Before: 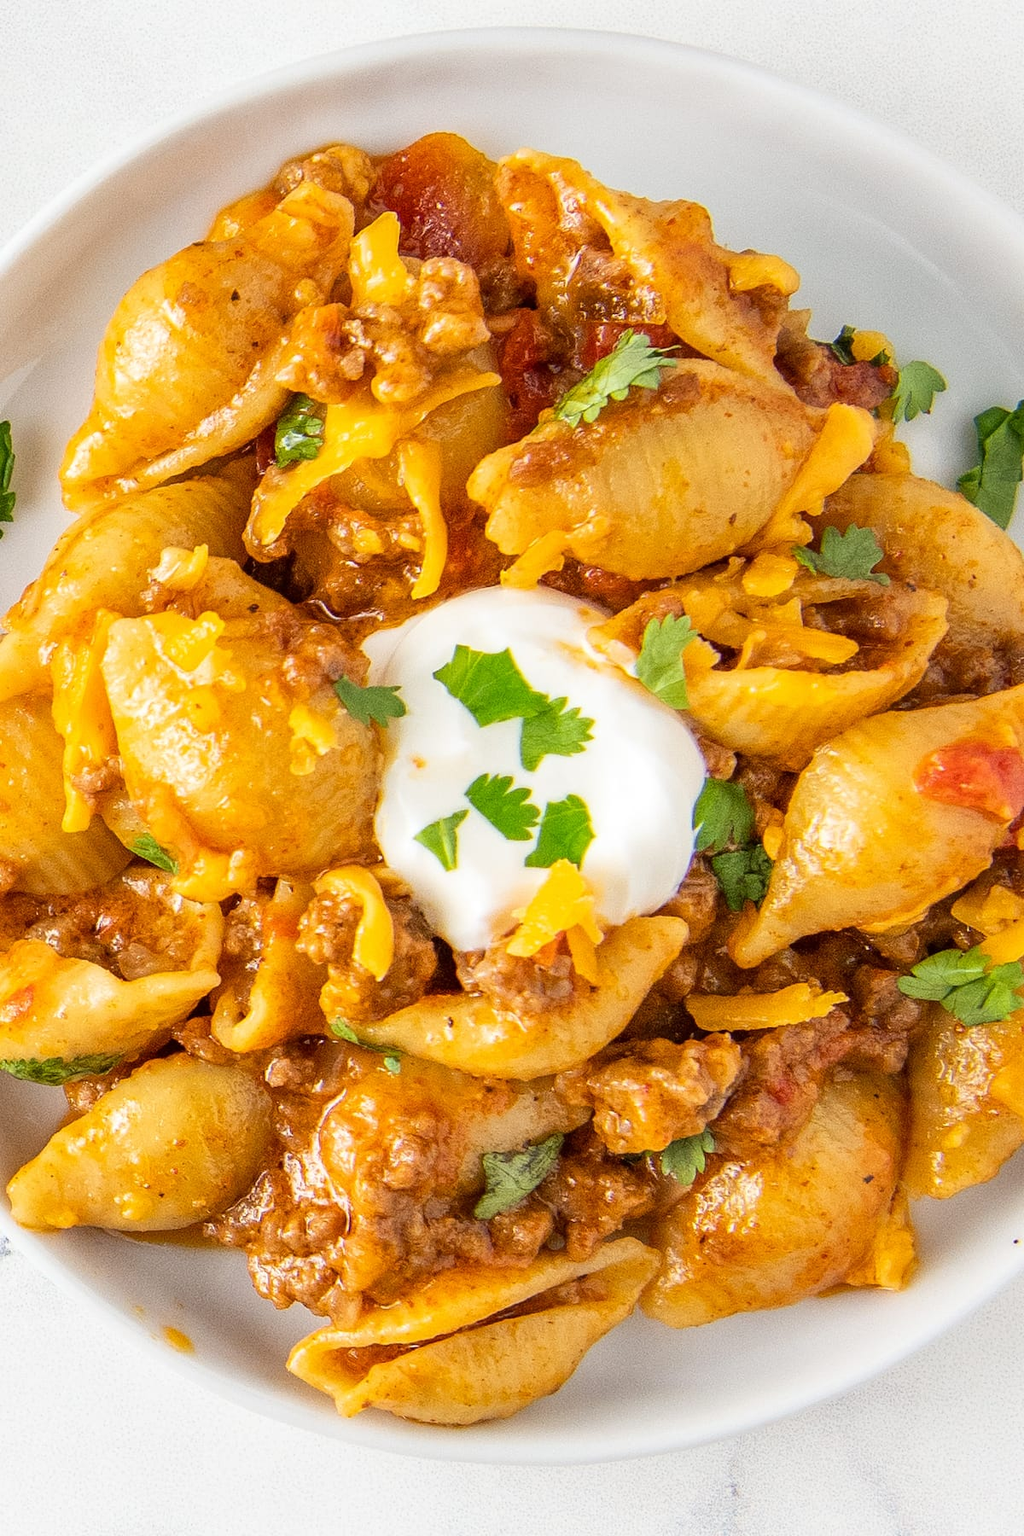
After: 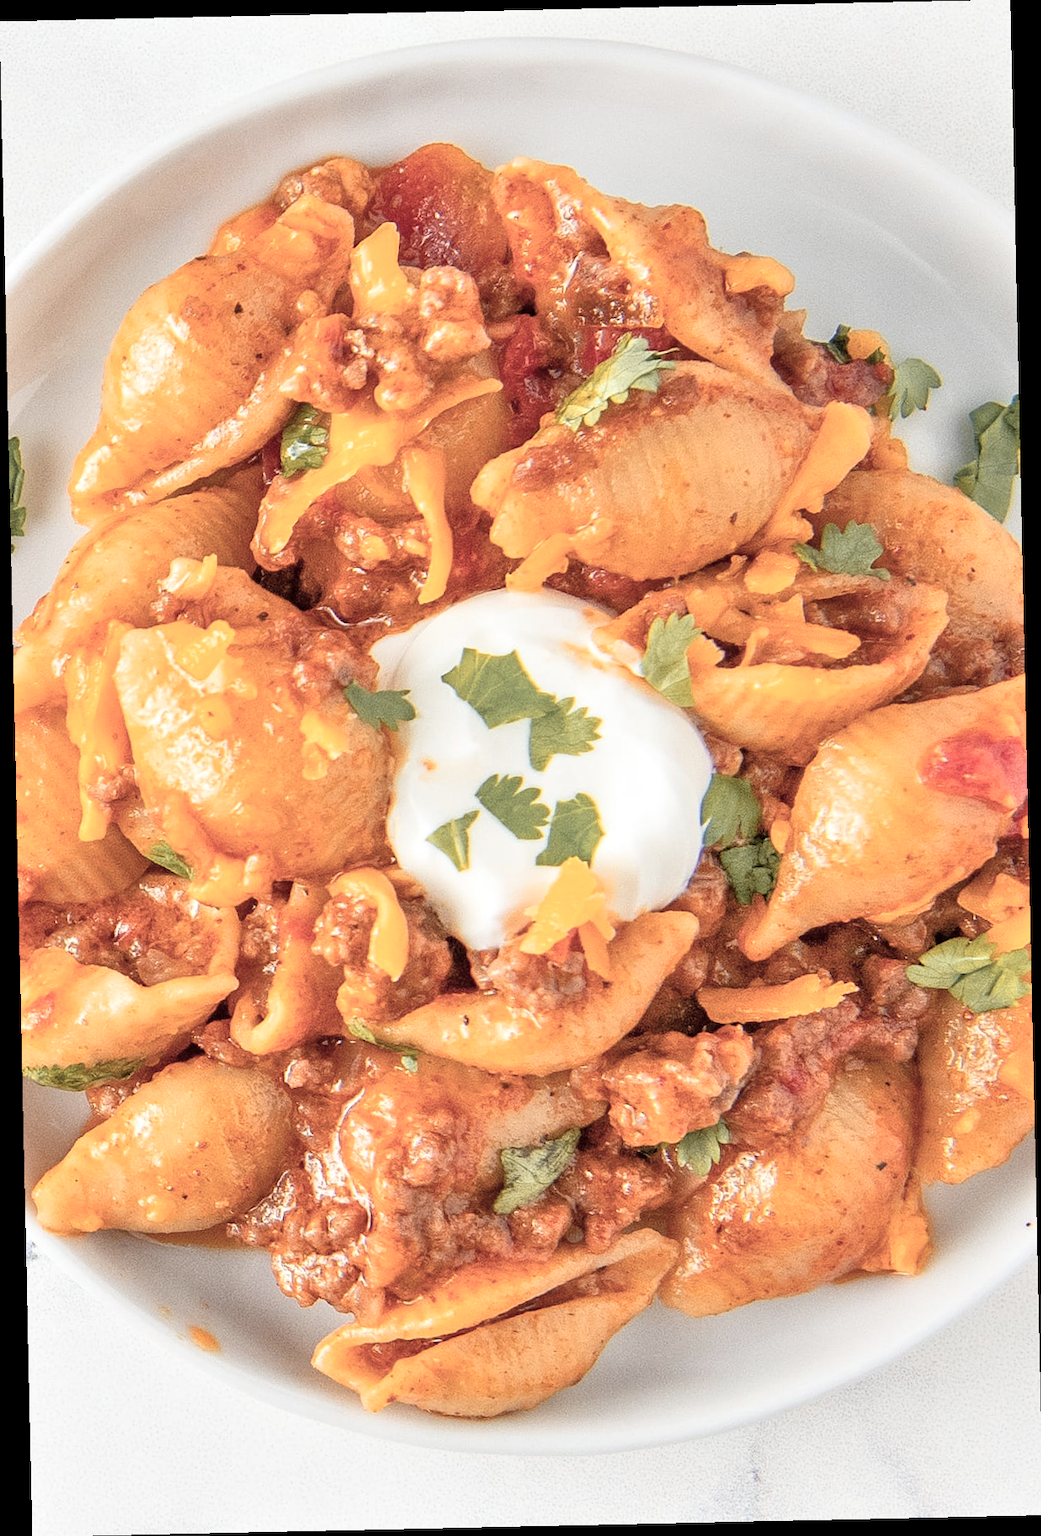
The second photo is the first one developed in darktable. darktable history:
color zones: curves: ch1 [(0.263, 0.53) (0.376, 0.287) (0.487, 0.512) (0.748, 0.547) (1, 0.513)]; ch2 [(0.262, 0.45) (0.751, 0.477)], mix 31.98%
rotate and perspective: rotation -1.24°, automatic cropping off
contrast brightness saturation: contrast 0.1, saturation -0.36
tone equalizer: -7 EV 0.15 EV, -6 EV 0.6 EV, -5 EV 1.15 EV, -4 EV 1.33 EV, -3 EV 1.15 EV, -2 EV 0.6 EV, -1 EV 0.15 EV, mask exposure compensation -0.5 EV
